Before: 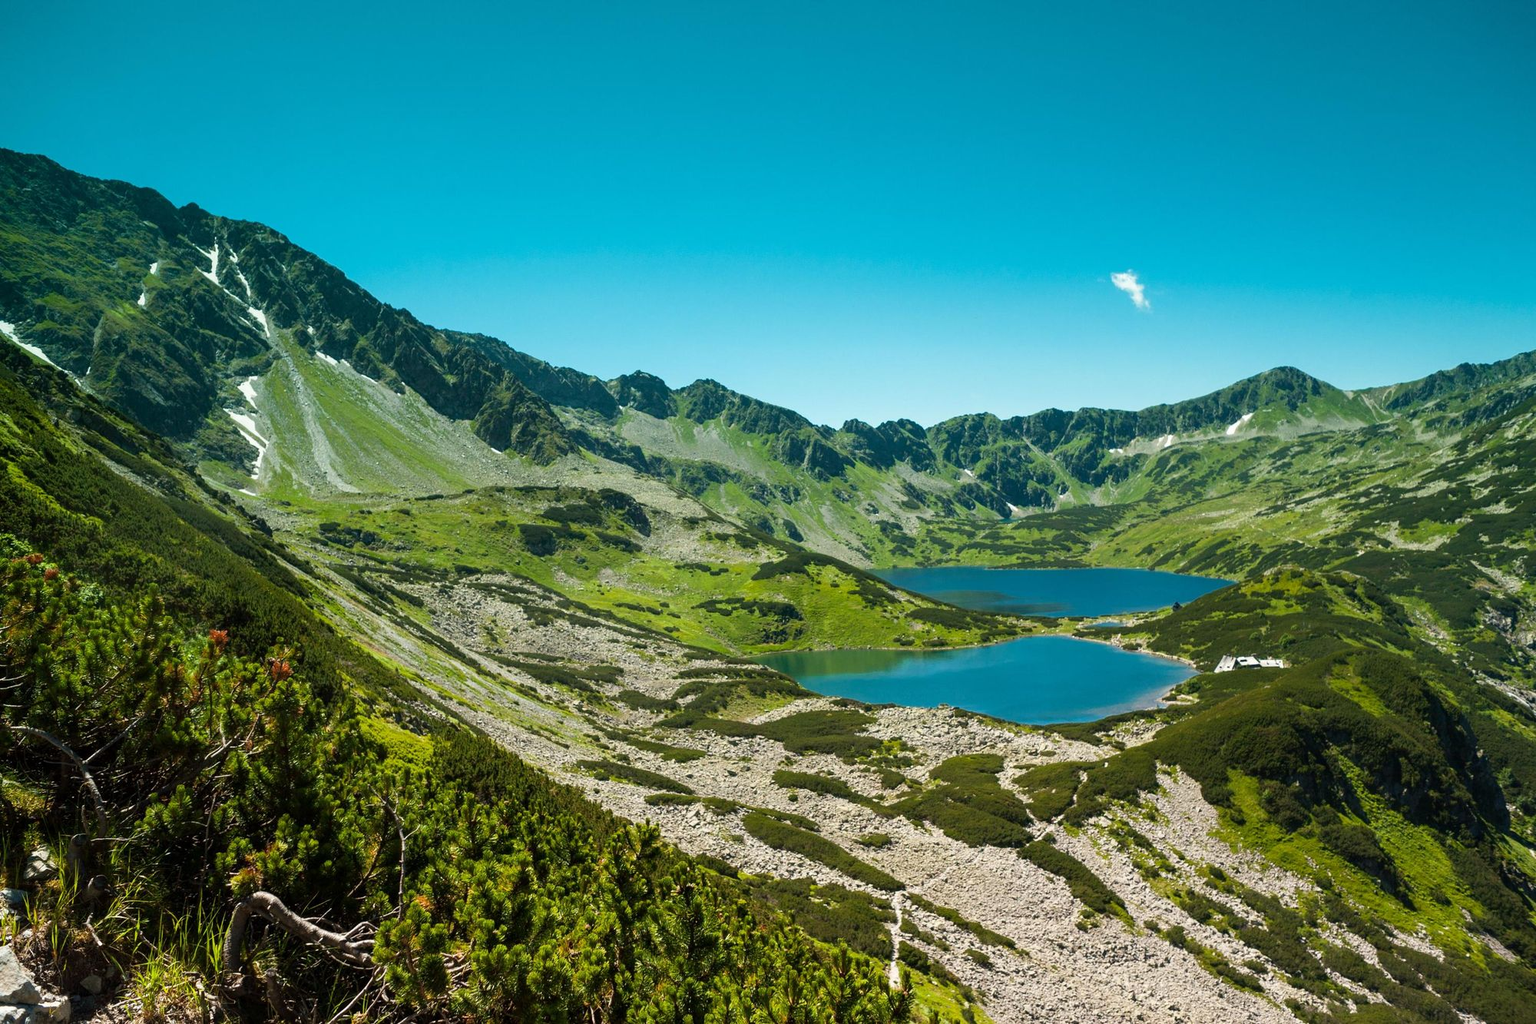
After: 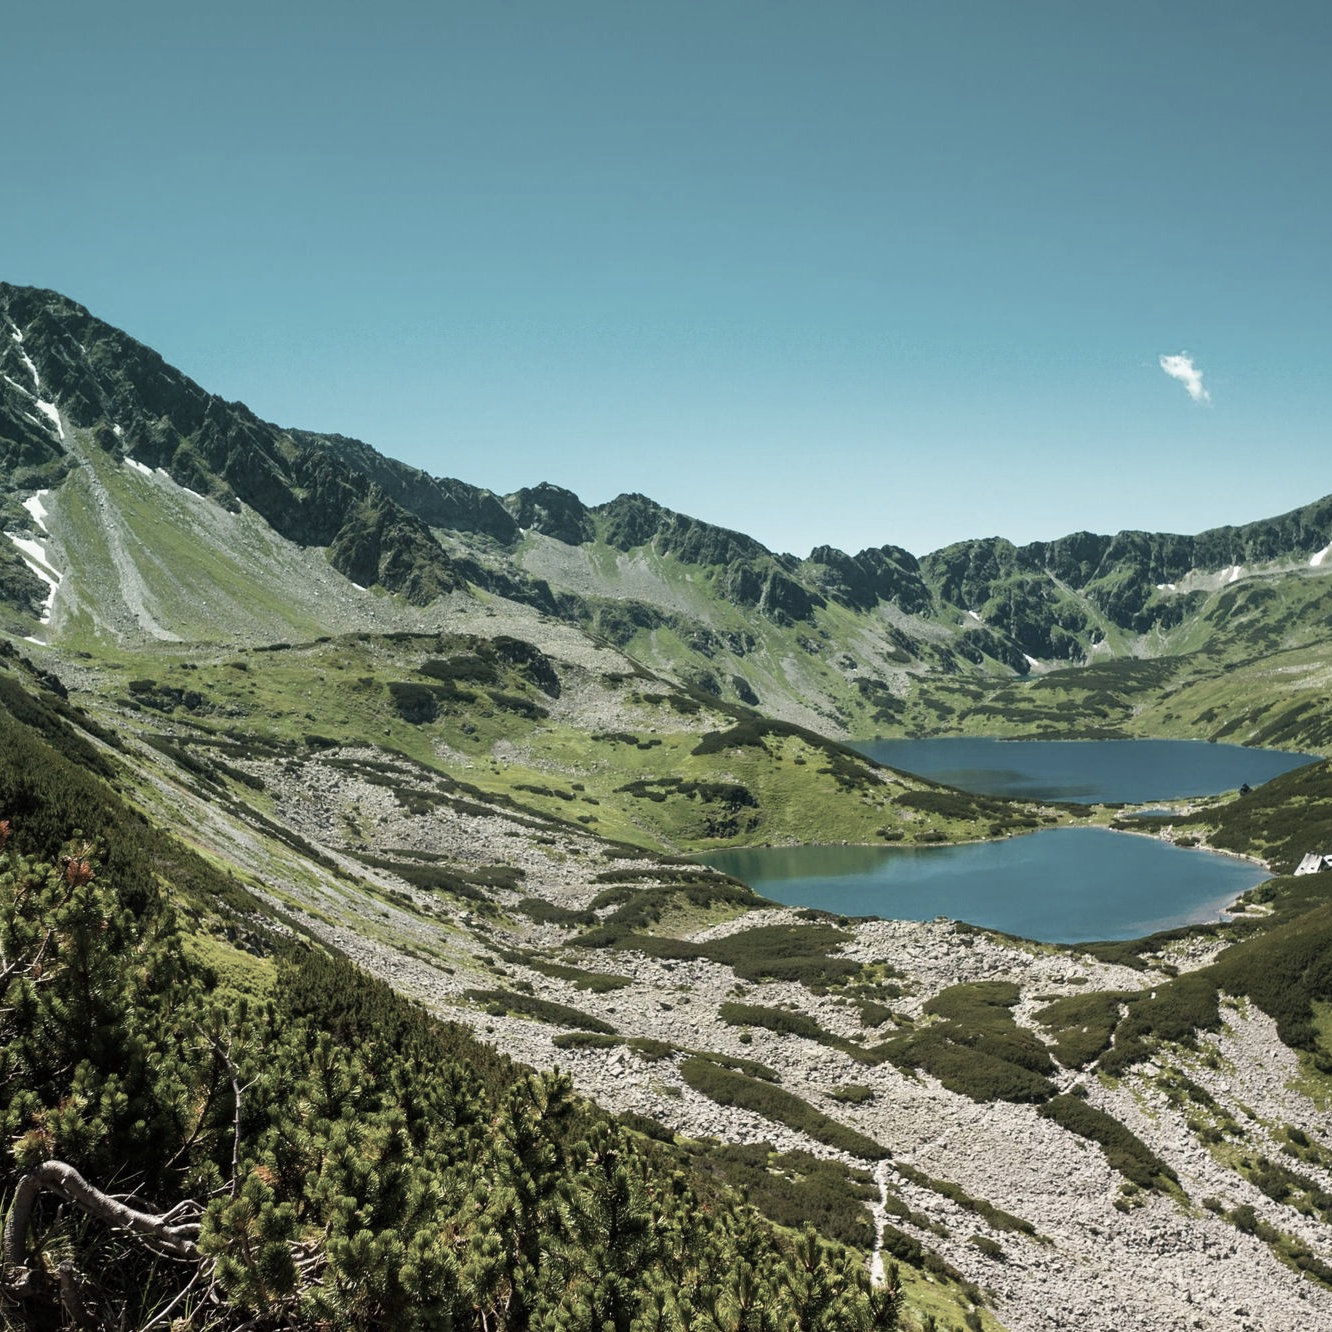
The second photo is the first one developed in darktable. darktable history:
crop and rotate: left 14.373%, right 18.982%
color zones: curves: ch1 [(0, 0.292) (0.001, 0.292) (0.2, 0.264) (0.4, 0.248) (0.6, 0.248) (0.8, 0.264) (0.999, 0.292) (1, 0.292)]
